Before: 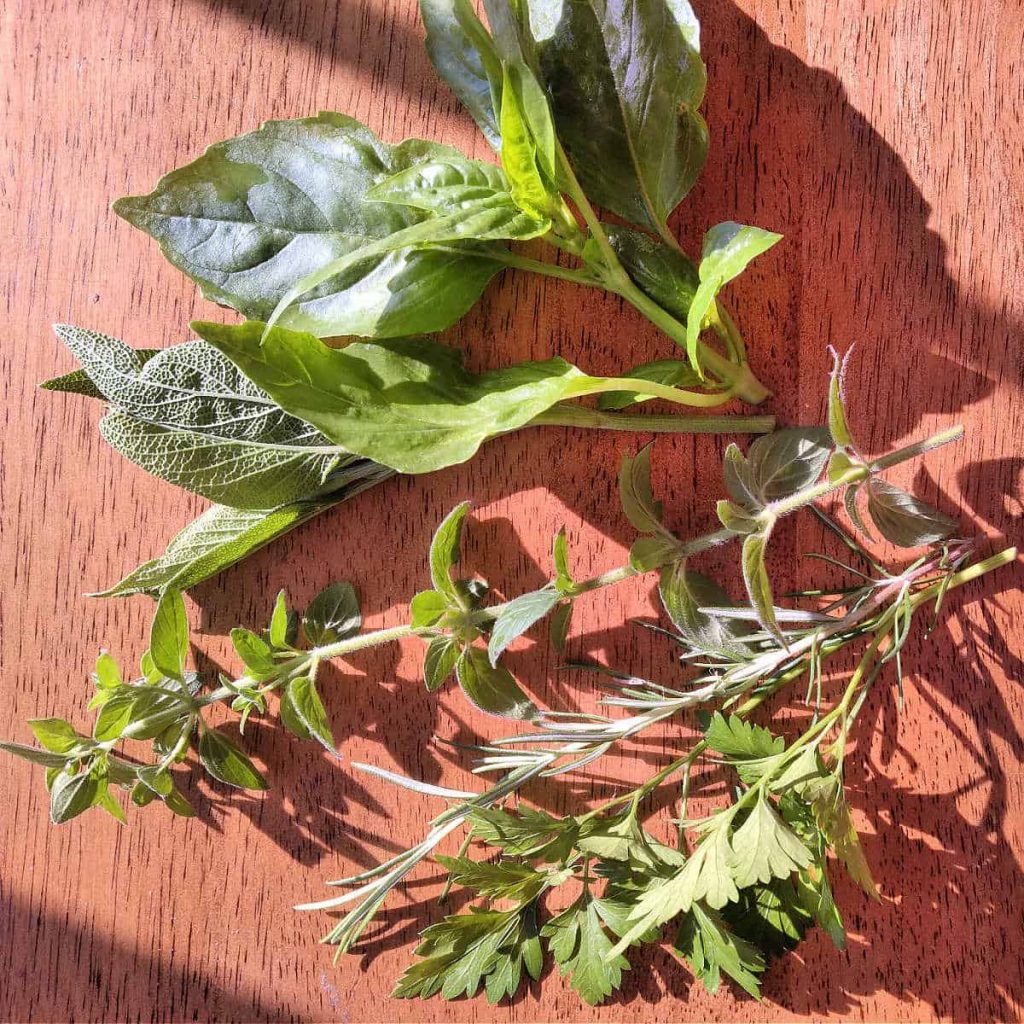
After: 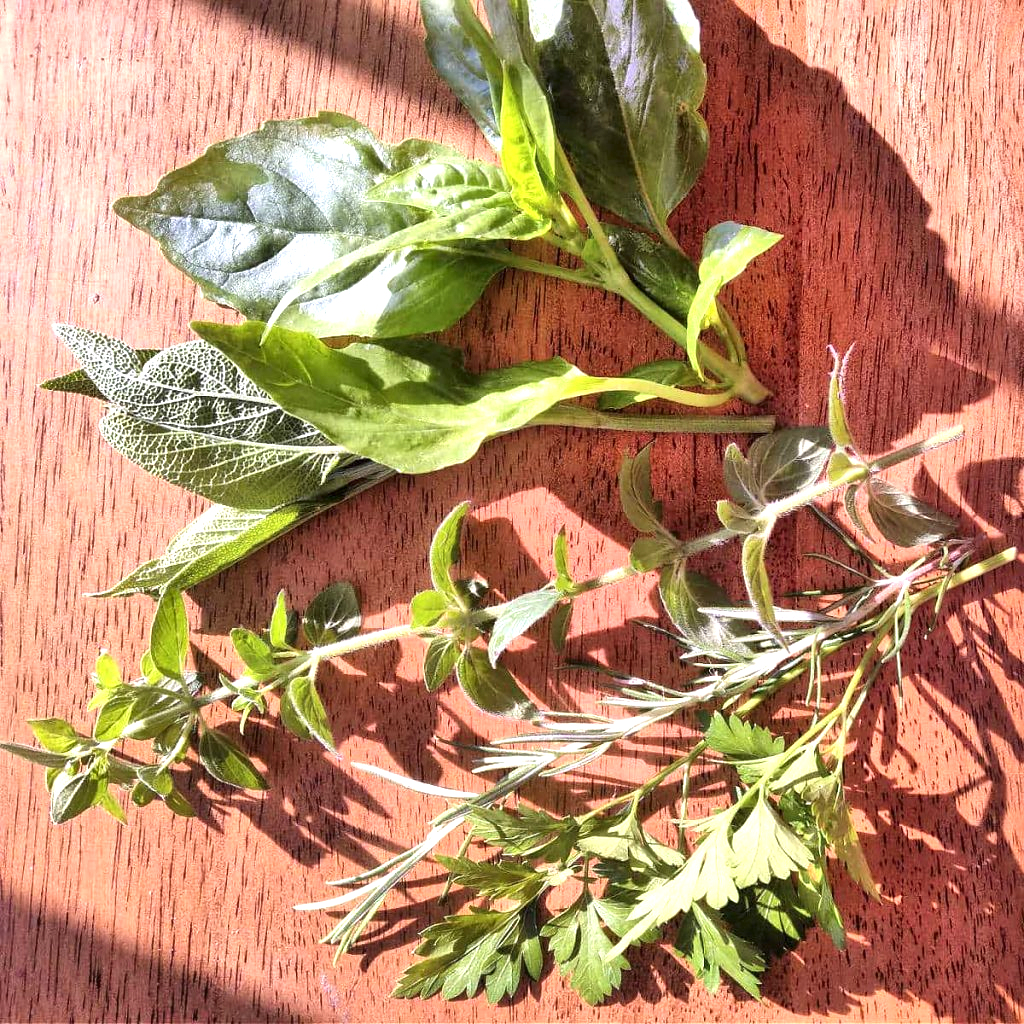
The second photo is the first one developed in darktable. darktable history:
exposure: black level correction -0.002, exposure 0.541 EV, compensate exposure bias true, compensate highlight preservation false
local contrast: mode bilateral grid, contrast 19, coarseness 49, detail 150%, midtone range 0.2
